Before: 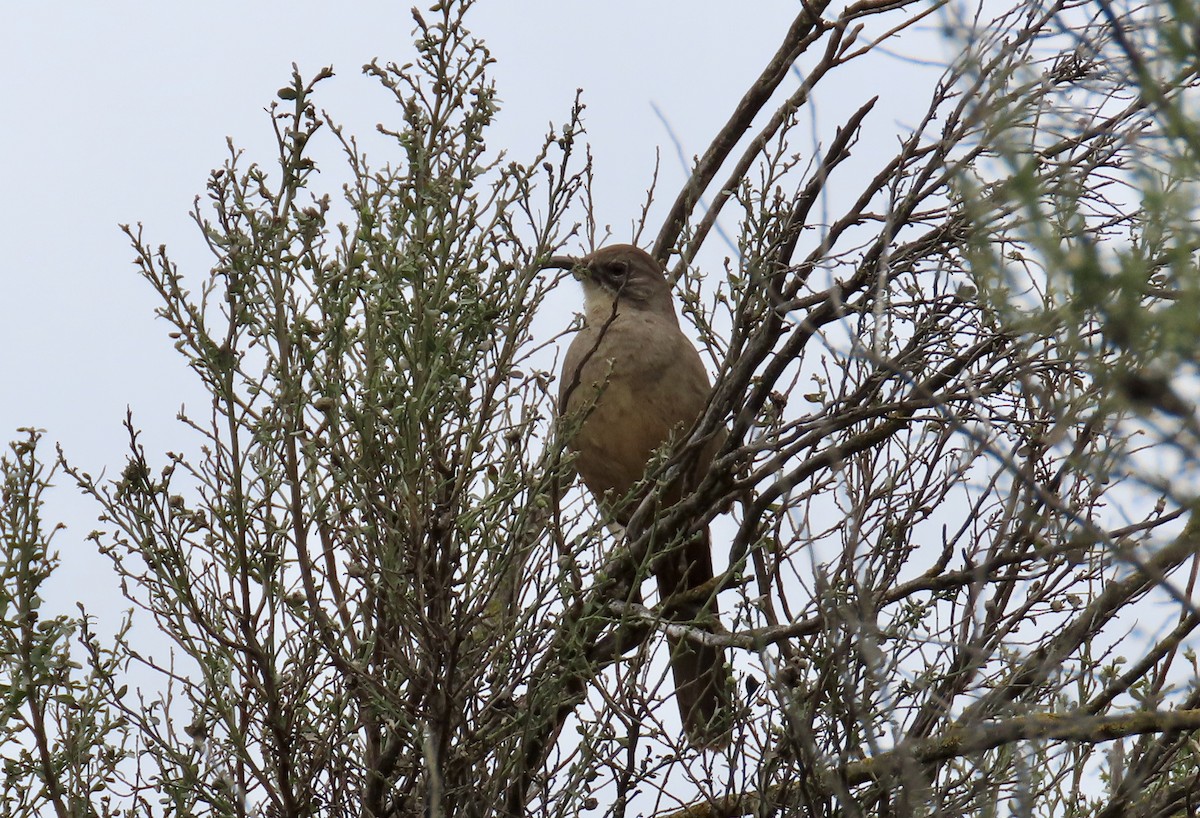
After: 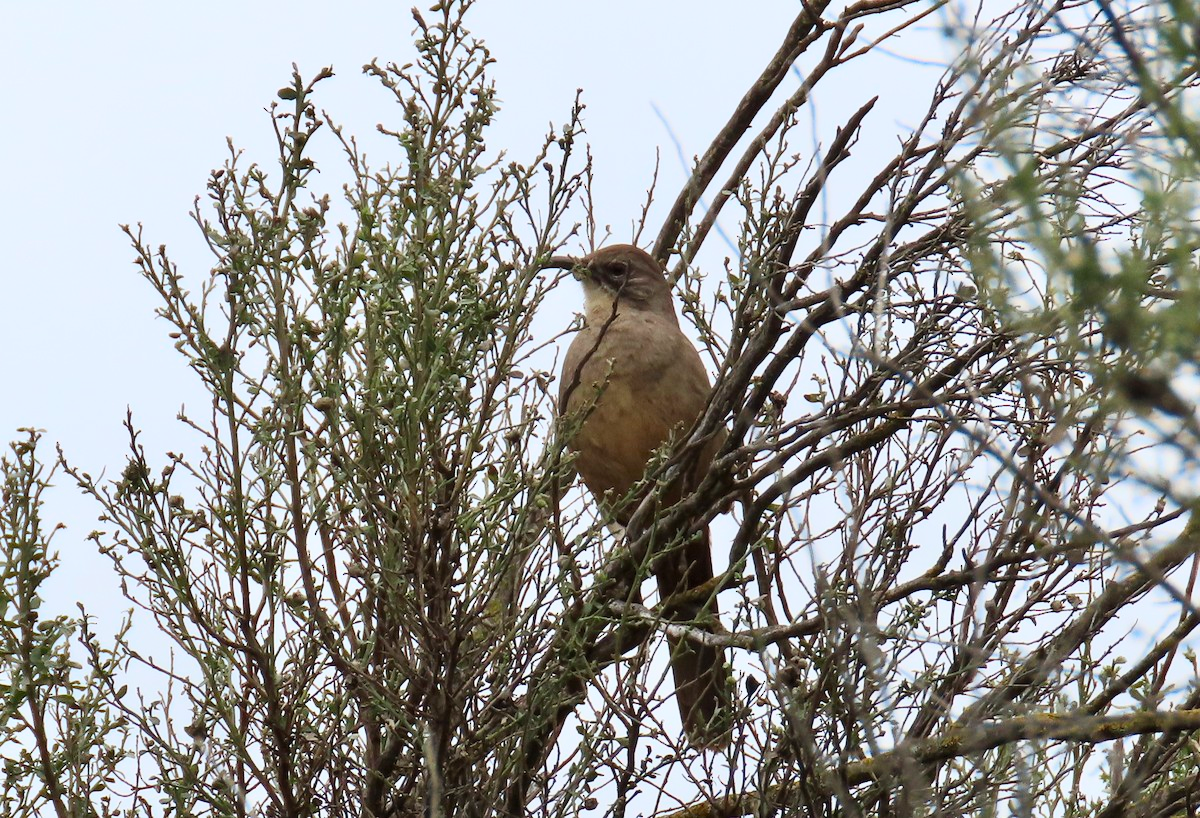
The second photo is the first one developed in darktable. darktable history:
contrast brightness saturation: contrast 0.205, brightness 0.145, saturation 0.136
